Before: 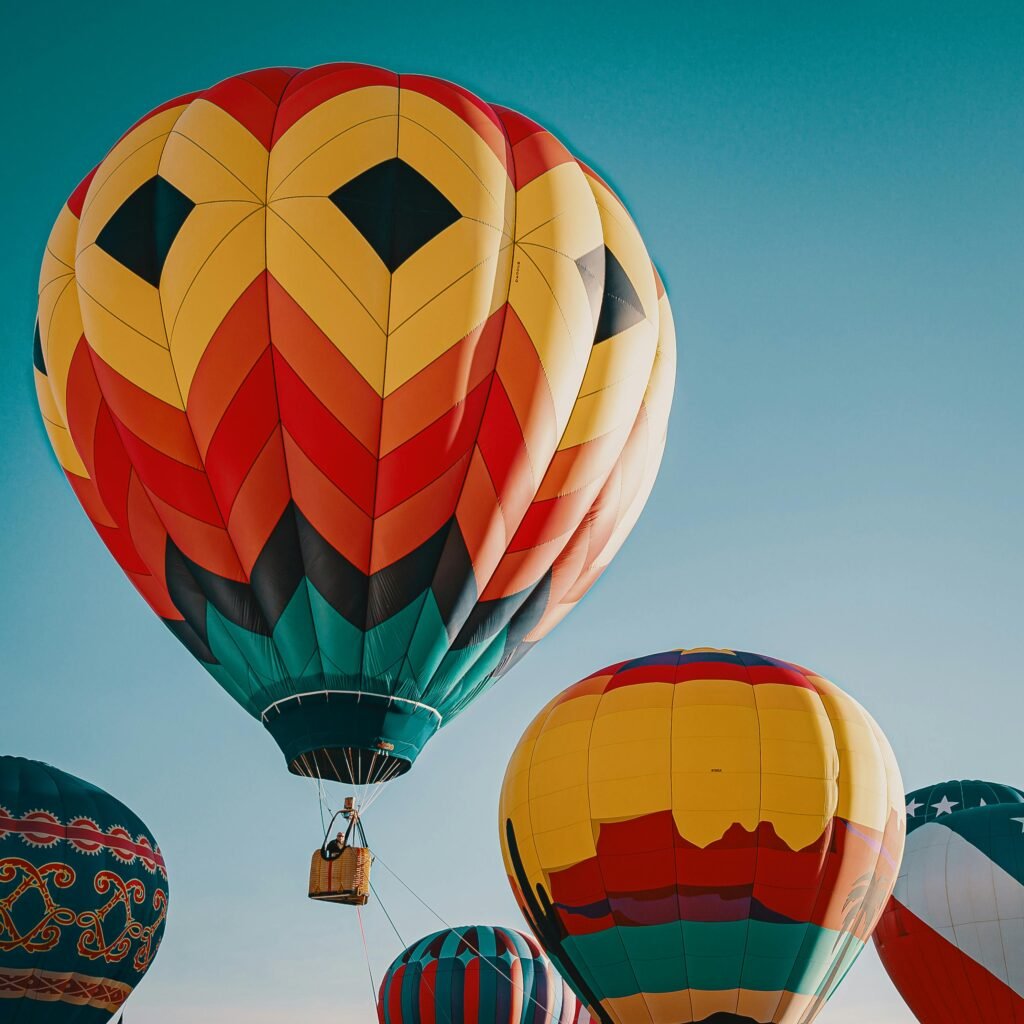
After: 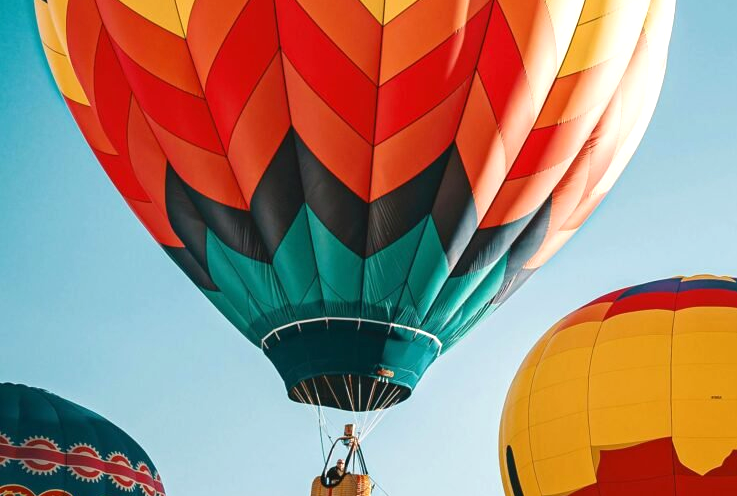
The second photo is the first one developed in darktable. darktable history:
exposure: exposure 0.6 EV, compensate highlight preservation false
crop: top 36.498%, right 27.964%, bottom 14.995%
